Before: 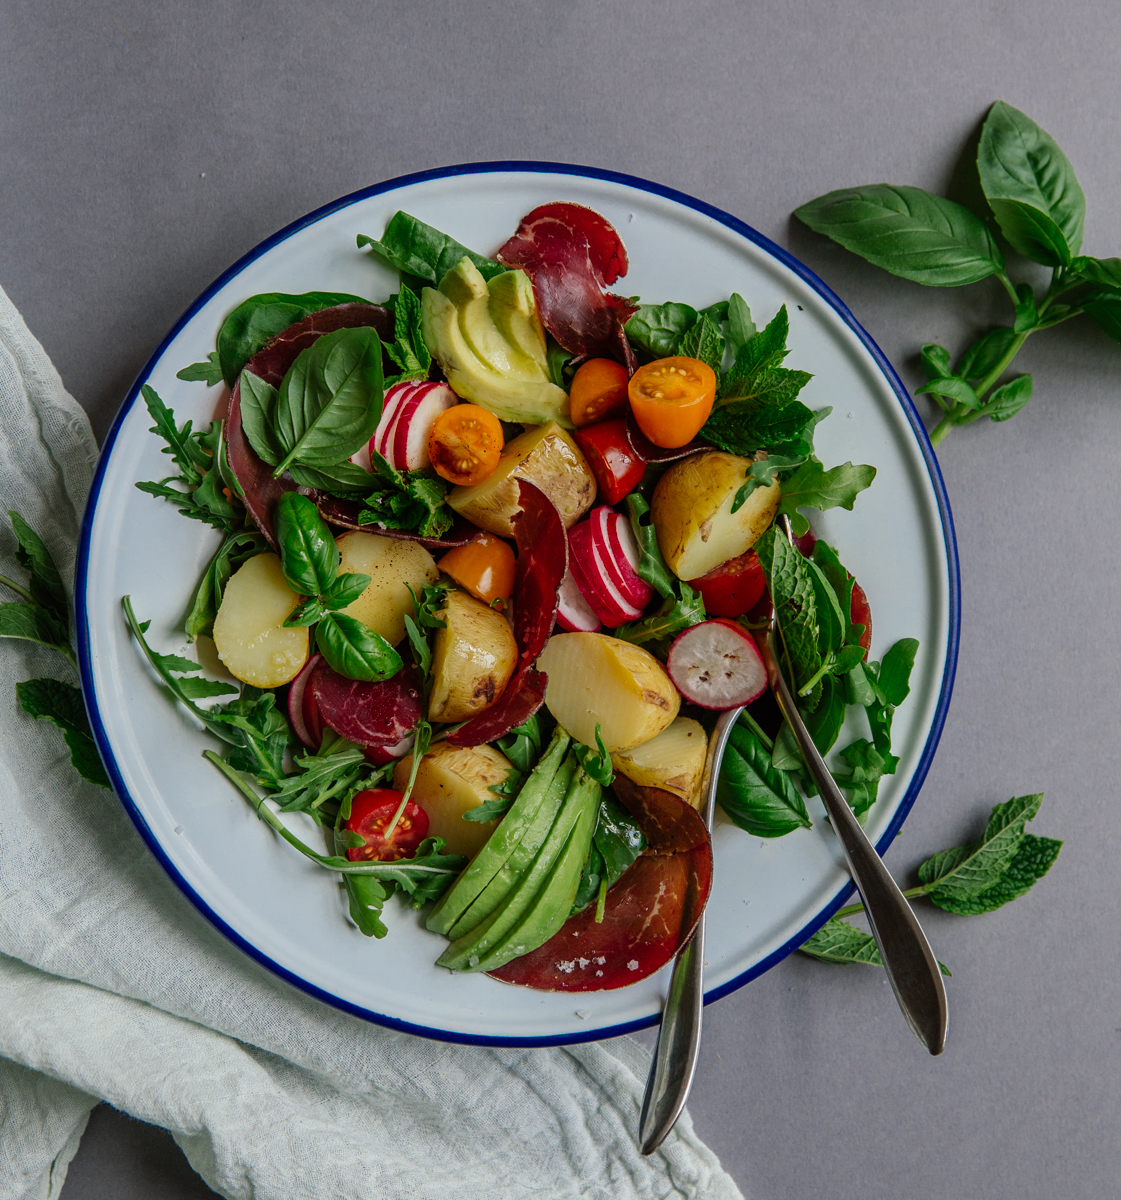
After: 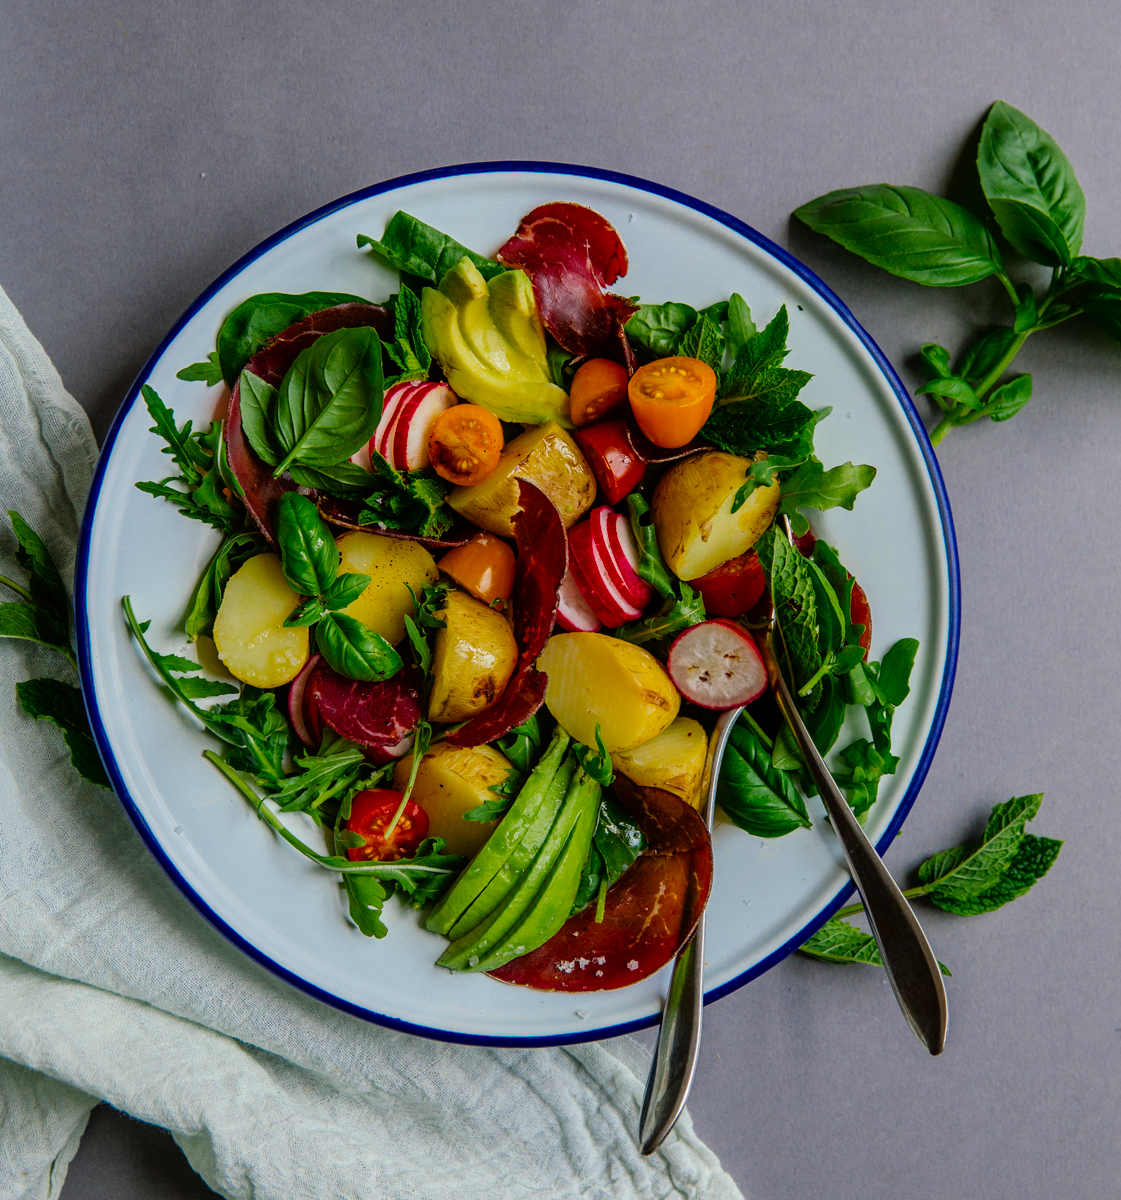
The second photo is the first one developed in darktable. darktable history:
rgb curve: curves: ch0 [(0, 0) (0.136, 0.078) (0.262, 0.245) (0.414, 0.42) (1, 1)], compensate middle gray true, preserve colors basic power
color balance rgb: linear chroma grading › global chroma 15%, perceptual saturation grading › global saturation 30%
